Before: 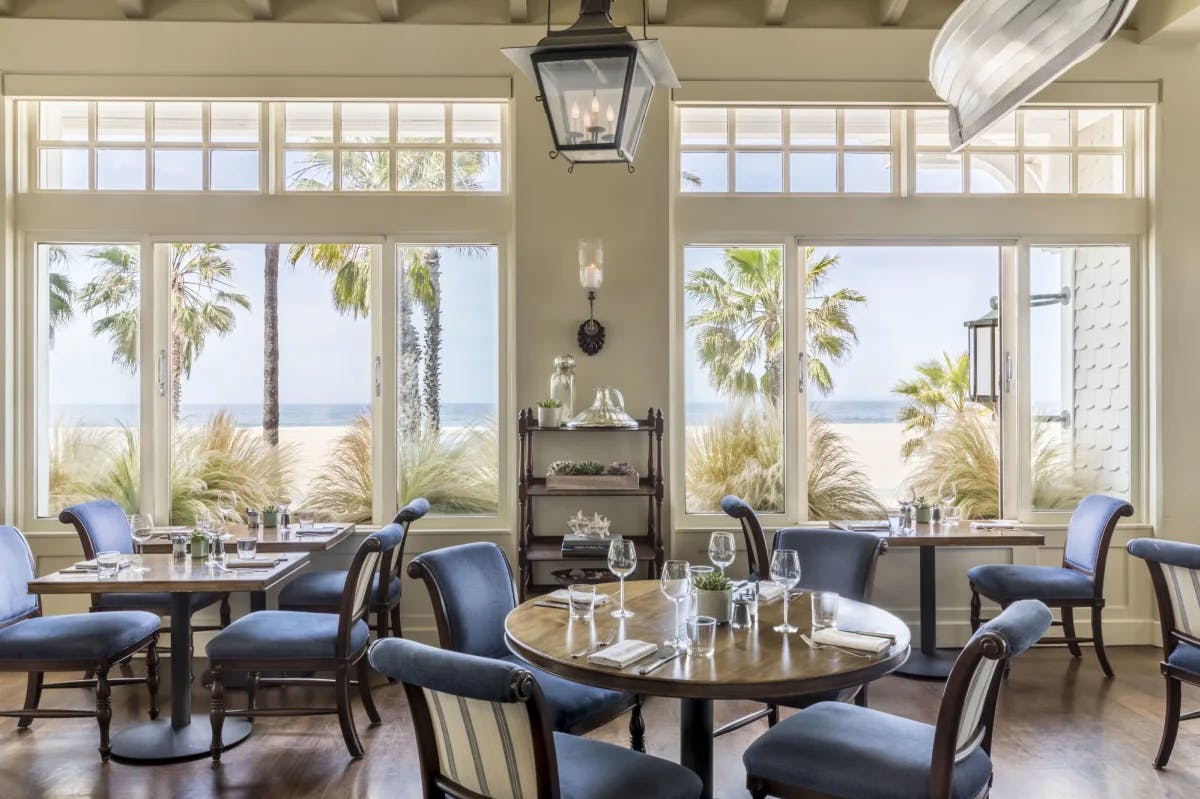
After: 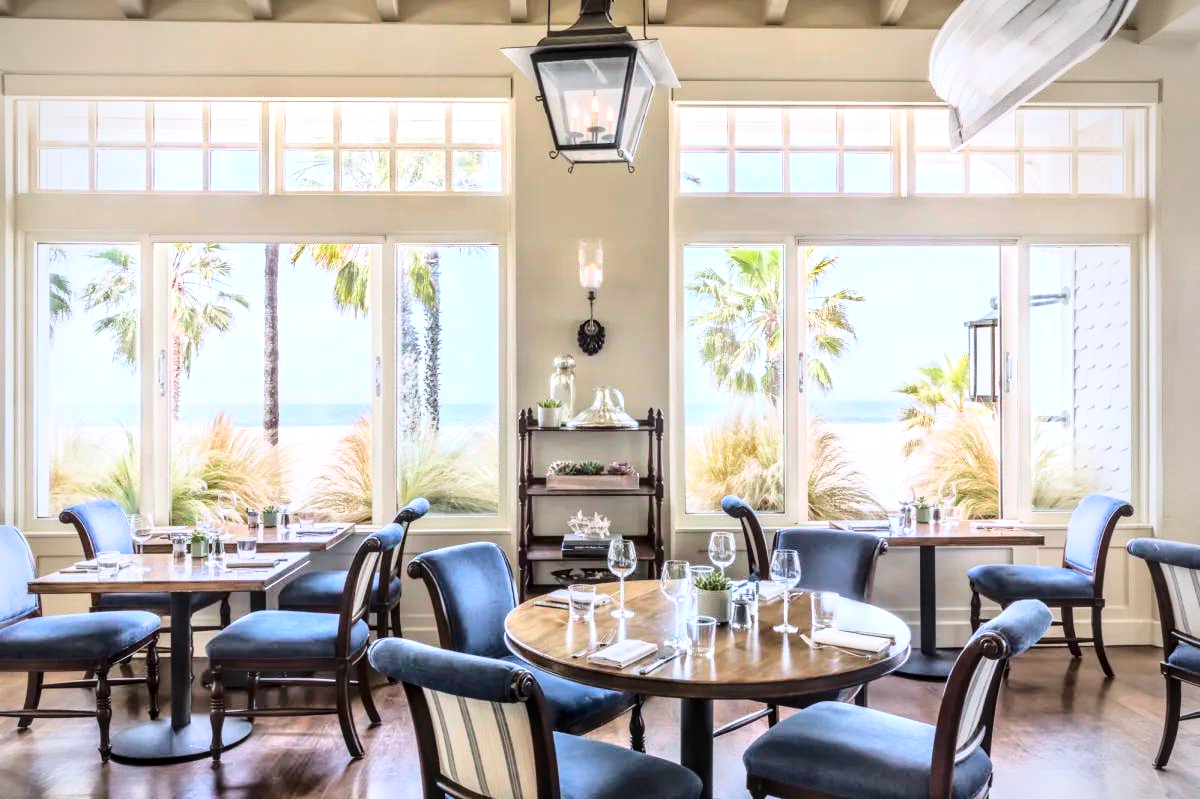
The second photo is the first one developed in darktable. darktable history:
vignetting: fall-off radius 61.06%, center (-0.037, 0.154), unbound false
base curve: curves: ch0 [(0, 0) (0.032, 0.037) (0.105, 0.228) (0.435, 0.76) (0.856, 0.983) (1, 1)]
local contrast: on, module defaults
shadows and highlights: shadows 3.16, highlights -16.55, soften with gaussian
color calibration: illuminant as shot in camera, x 0.358, y 0.373, temperature 4628.91 K
